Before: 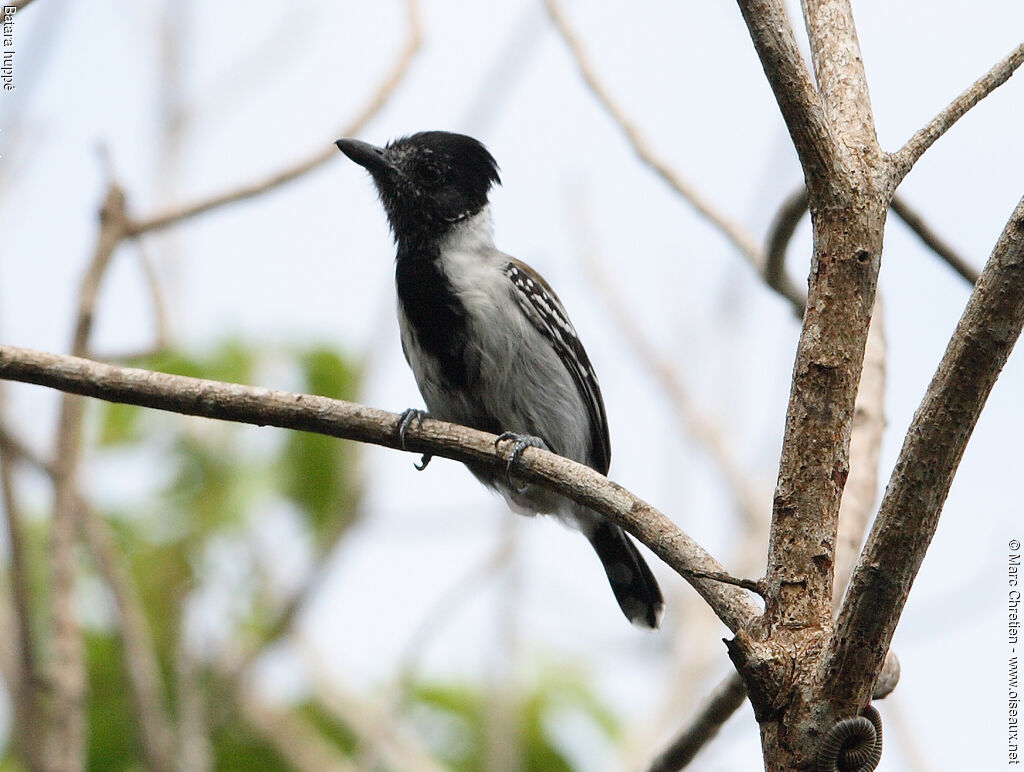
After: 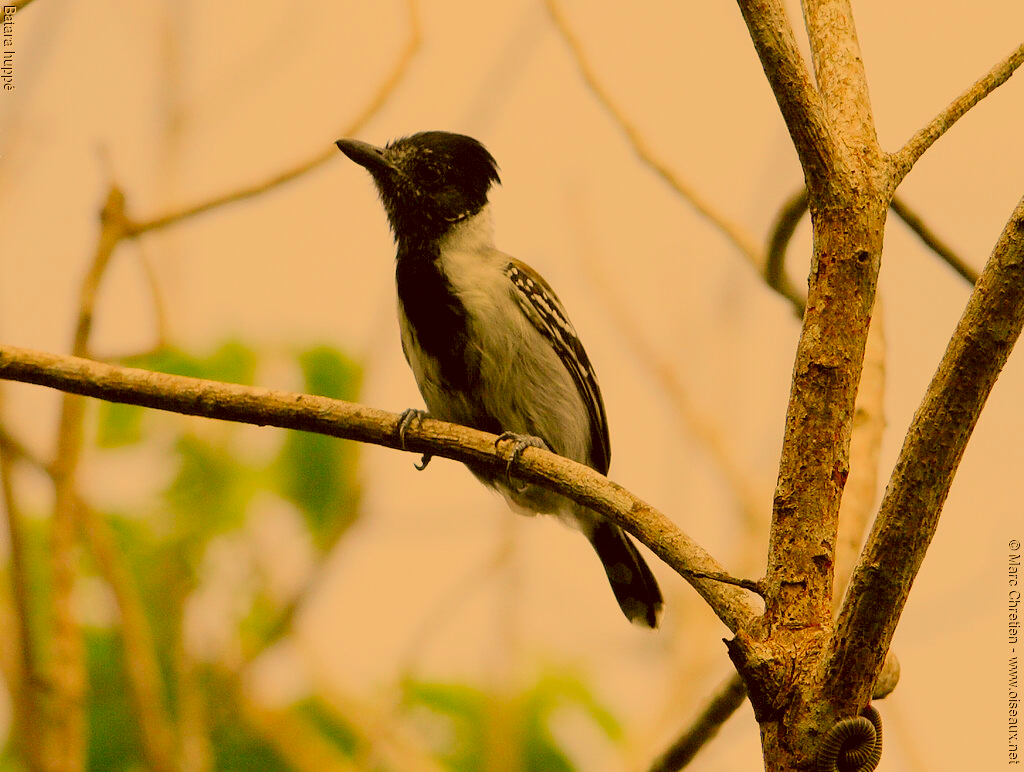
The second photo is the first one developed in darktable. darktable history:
color correction: highlights a* 10.99, highlights b* 30.26, shadows a* 2.79, shadows b* 18.27, saturation 1.72
filmic rgb: black relative exposure -8.79 EV, white relative exposure 4.98 EV, target black luminance 0%, hardness 3.79, latitude 65.86%, contrast 0.831, shadows ↔ highlights balance 19.63%
